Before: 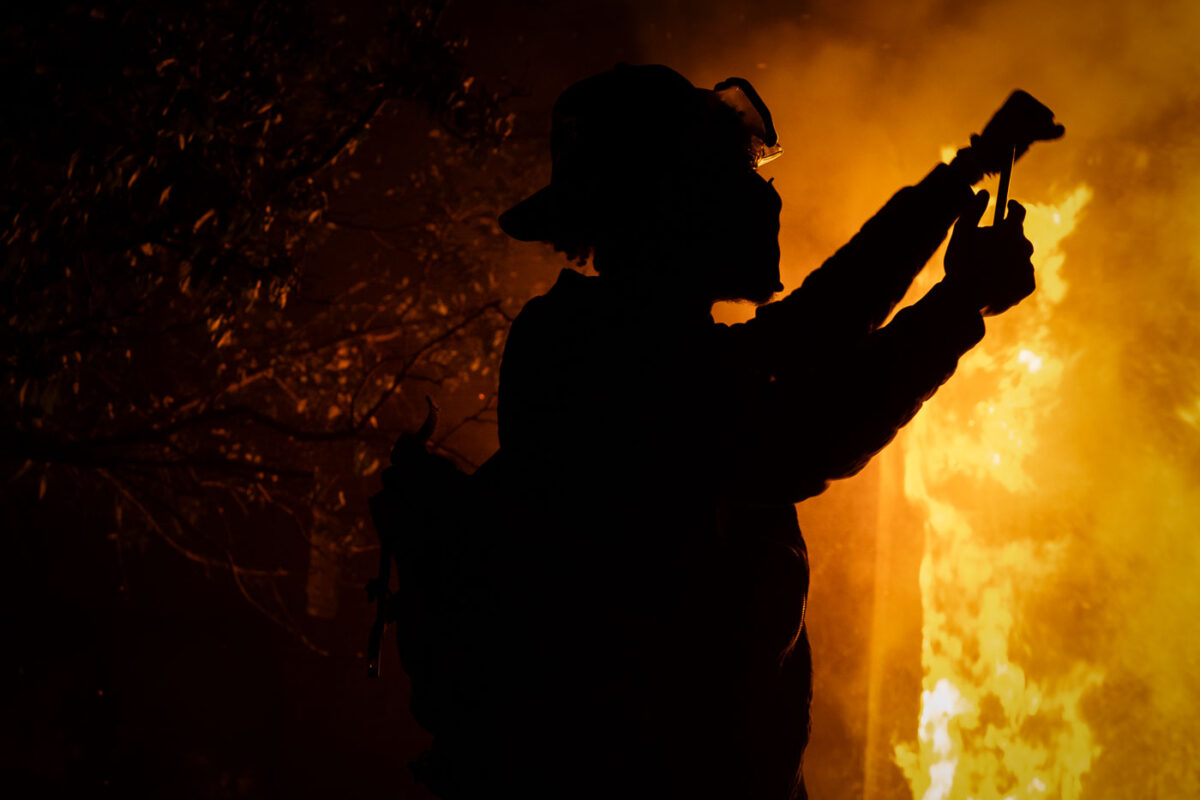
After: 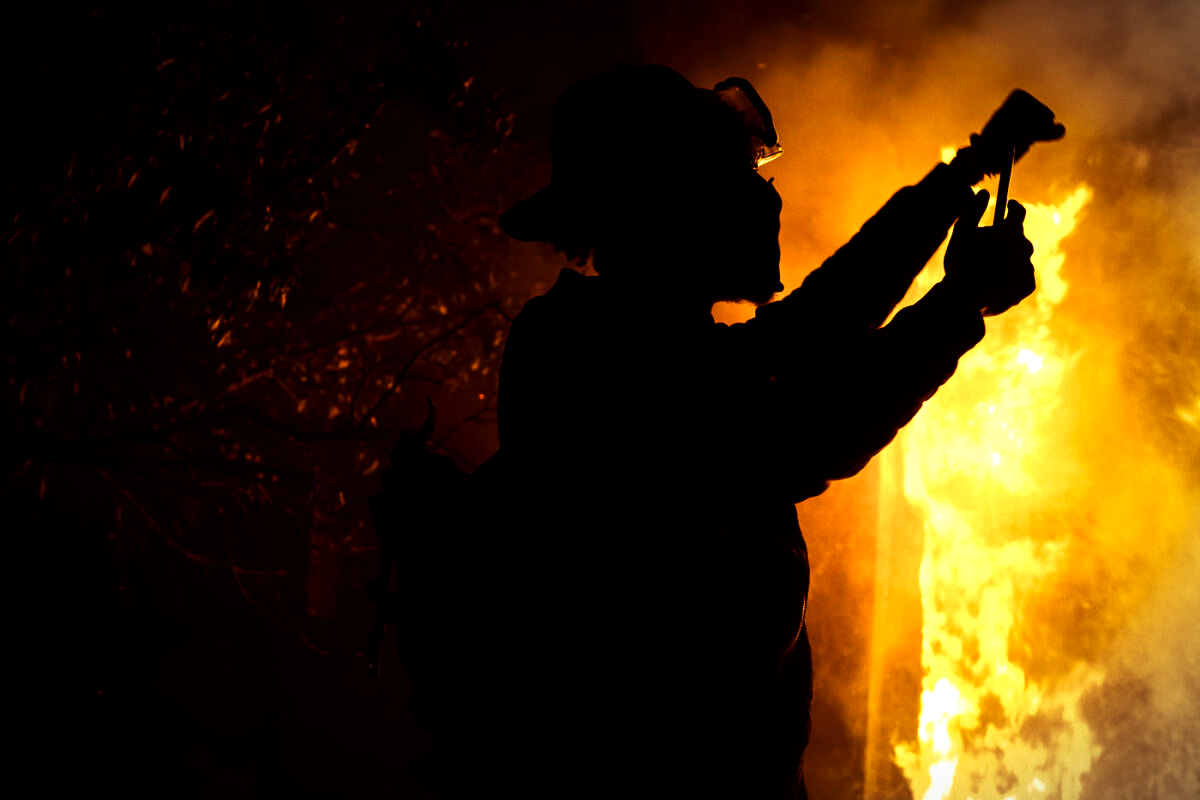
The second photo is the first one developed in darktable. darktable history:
tone equalizer: -8 EV -1.08 EV, -7 EV -1.01 EV, -6 EV -0.867 EV, -5 EV -0.578 EV, -3 EV 0.578 EV, -2 EV 0.867 EV, -1 EV 1.01 EV, +0 EV 1.08 EV, edges refinement/feathering 500, mask exposure compensation -1.57 EV, preserve details no
vignetting: fall-off start 100%, brightness -0.282, width/height ratio 1.31
velvia: strength 36.57%
contrast brightness saturation: brightness -0.09
